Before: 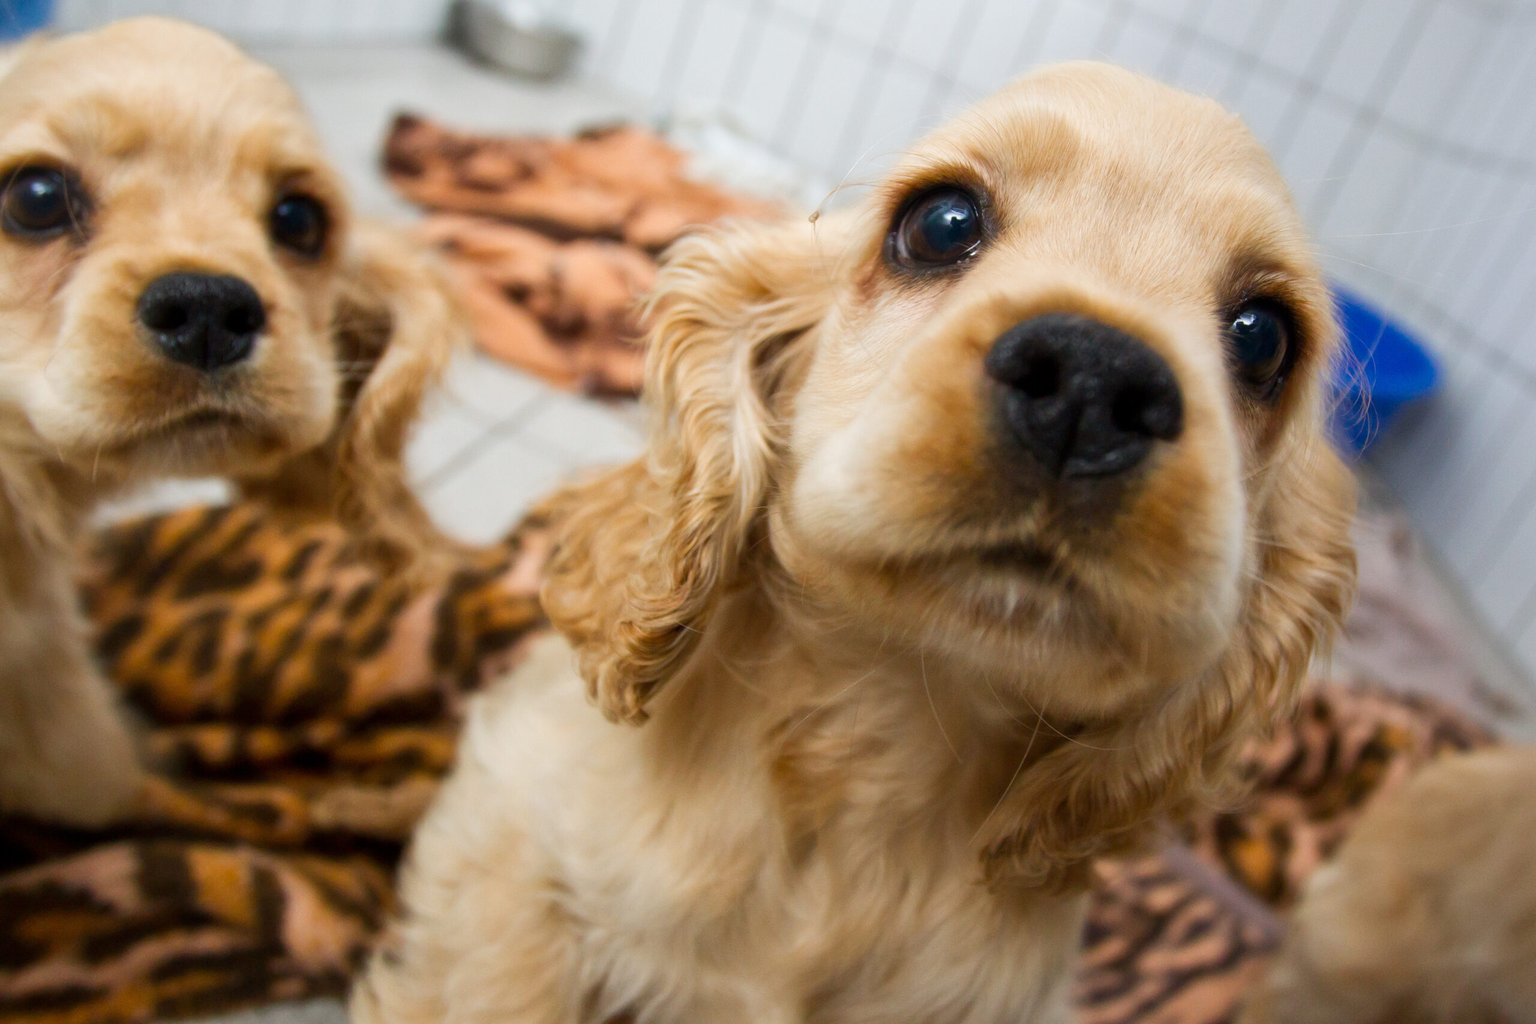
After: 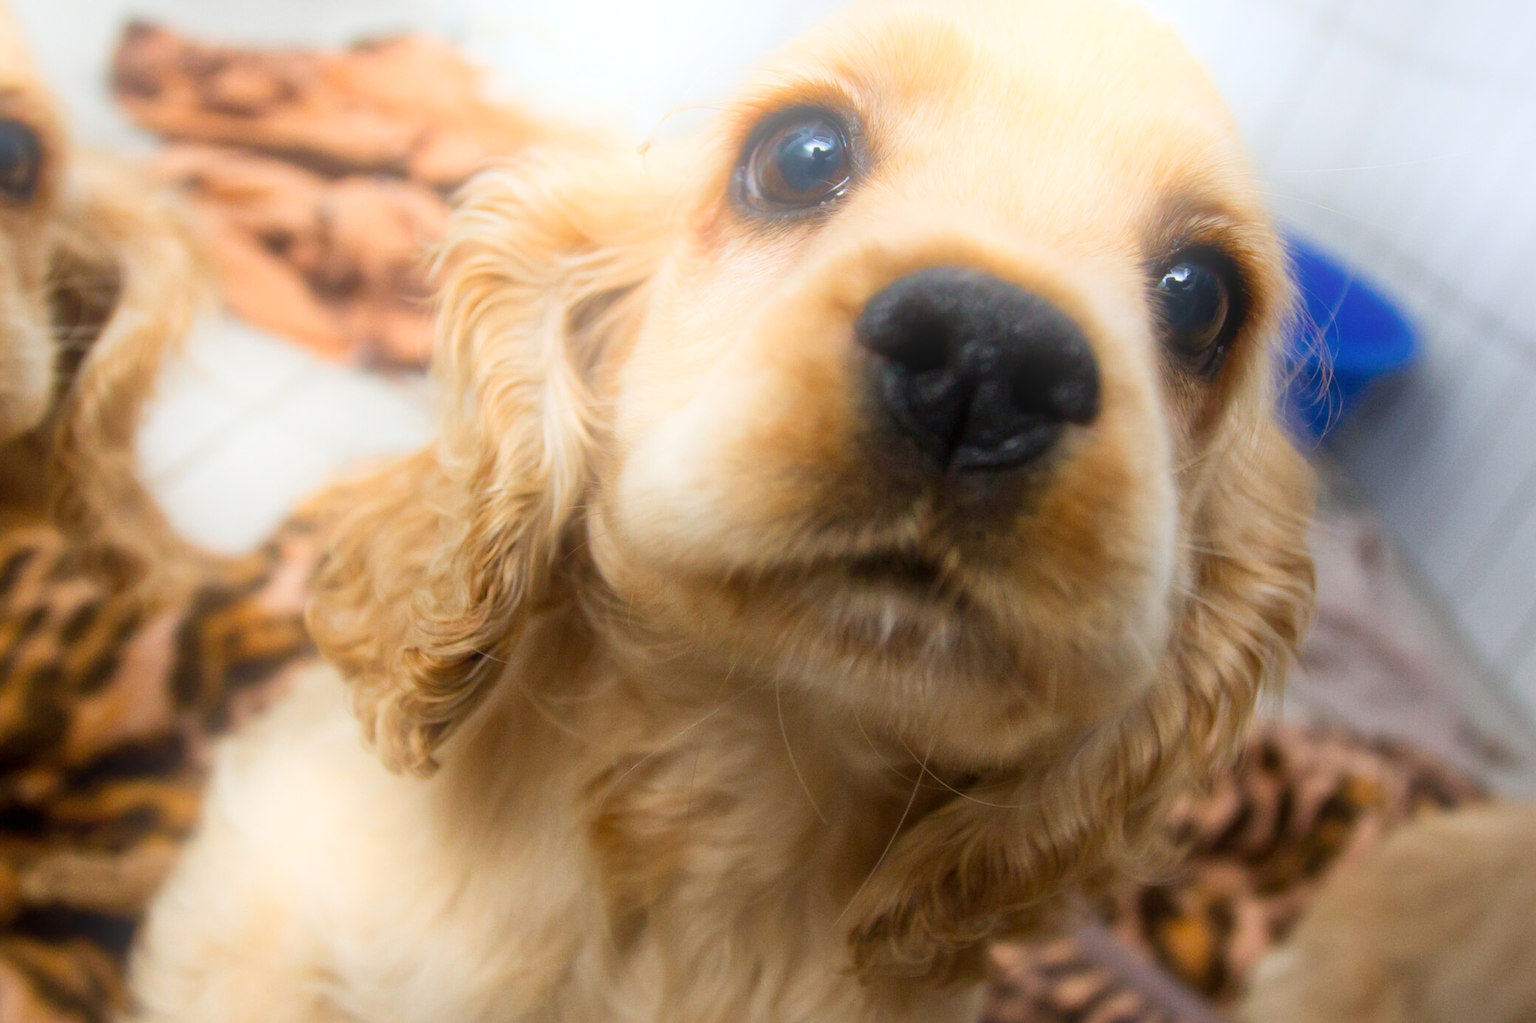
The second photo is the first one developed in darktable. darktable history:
bloom: on, module defaults
crop: left 19.159%, top 9.58%, bottom 9.58%
